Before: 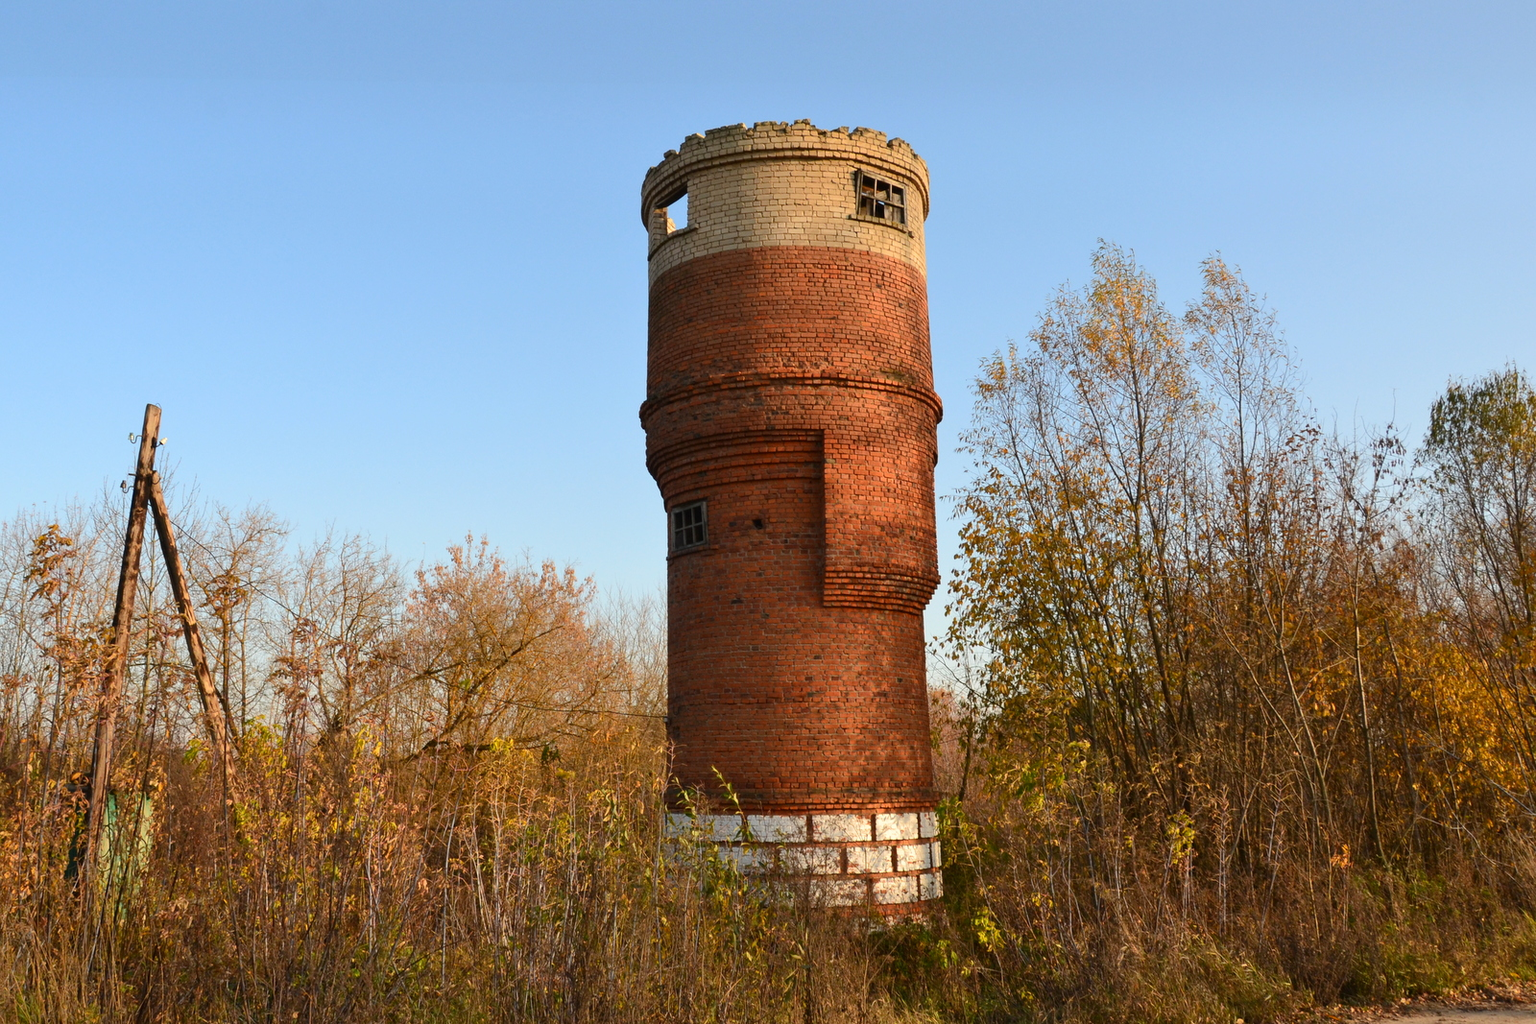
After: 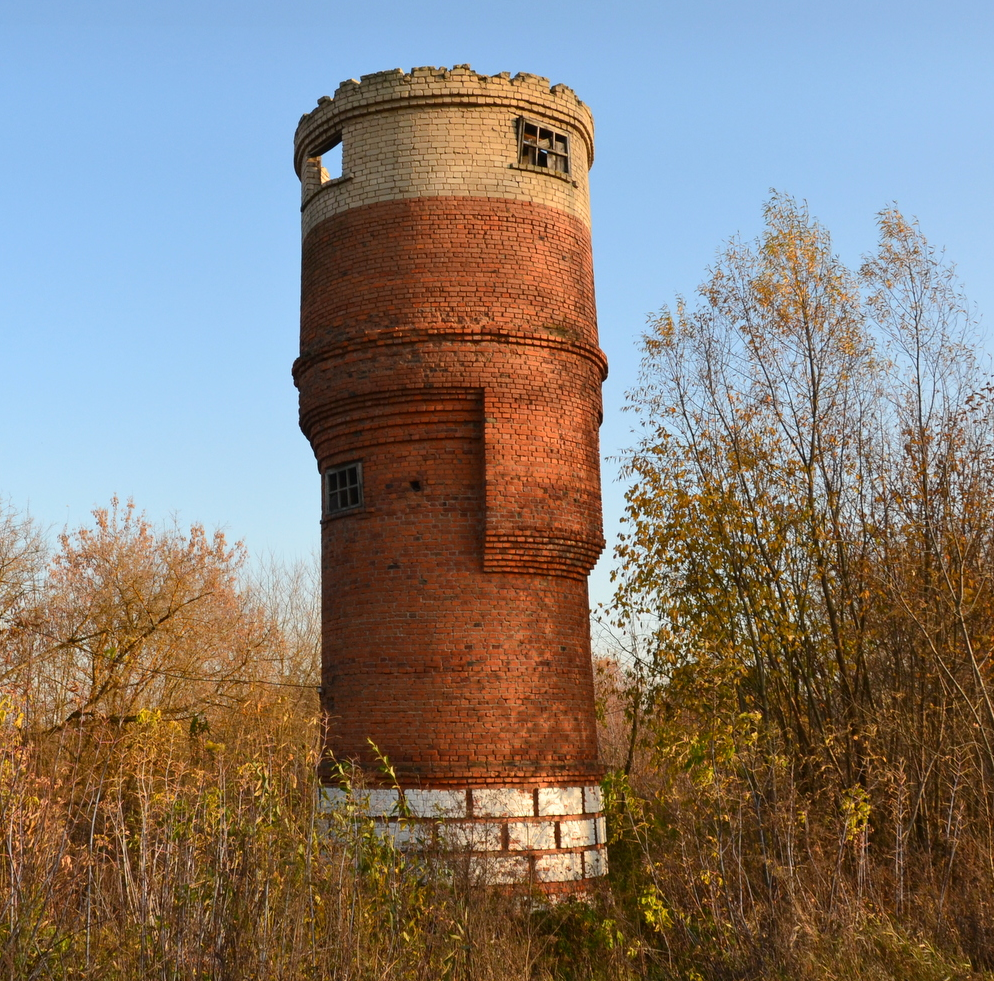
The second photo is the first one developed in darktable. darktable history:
crop and rotate: left 23.39%, top 5.638%, right 14.475%, bottom 2.349%
